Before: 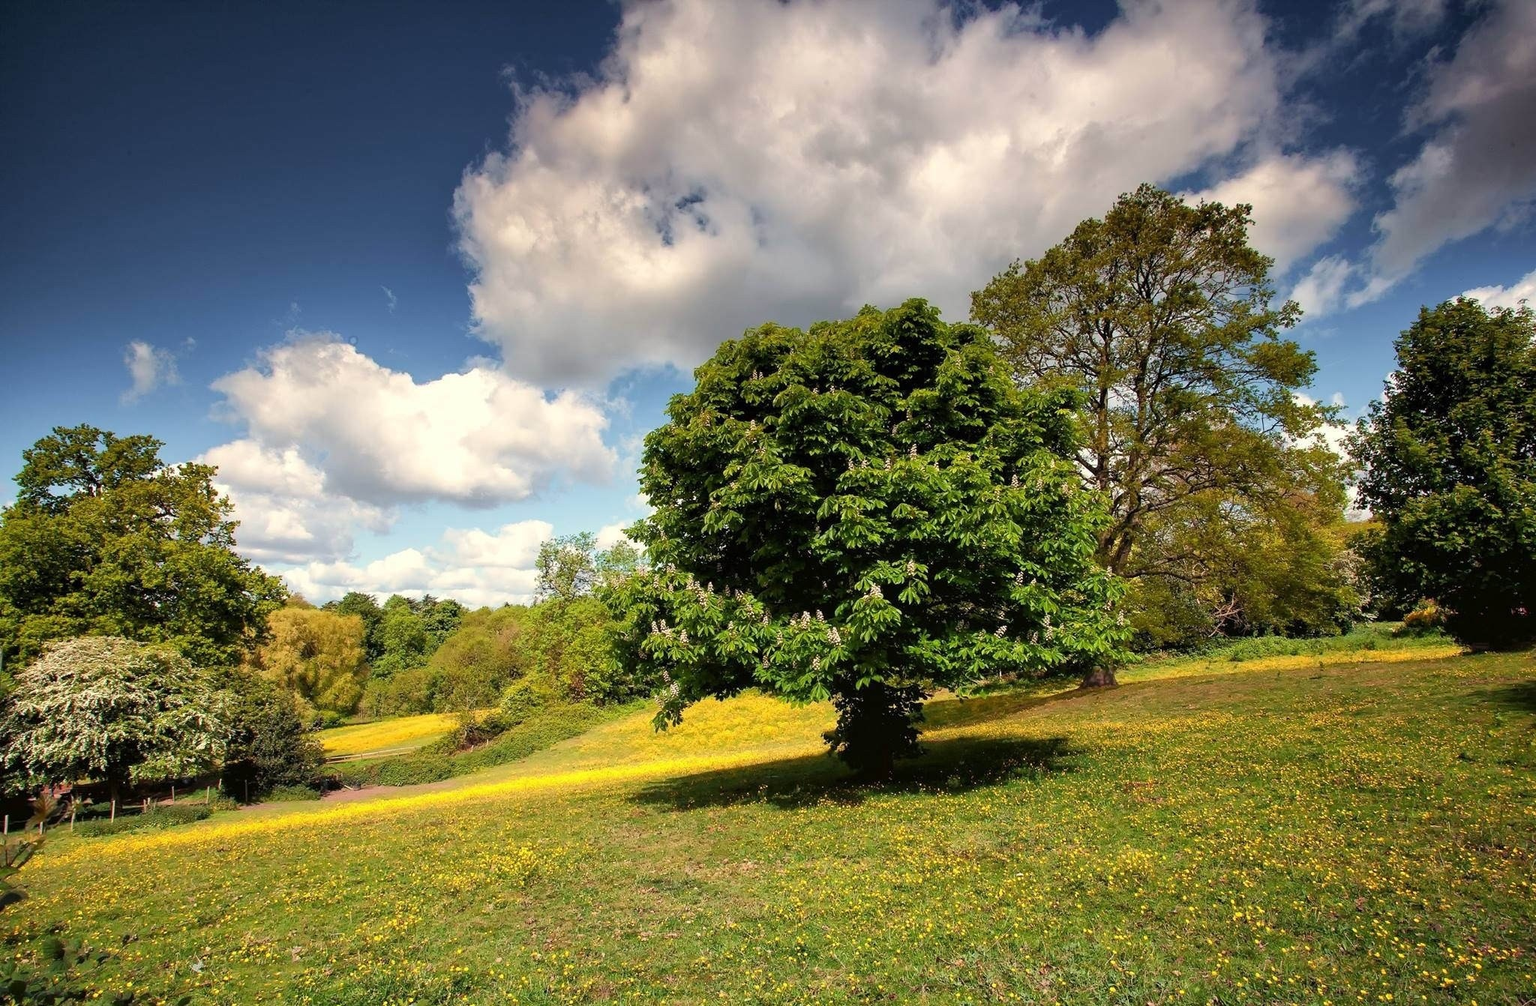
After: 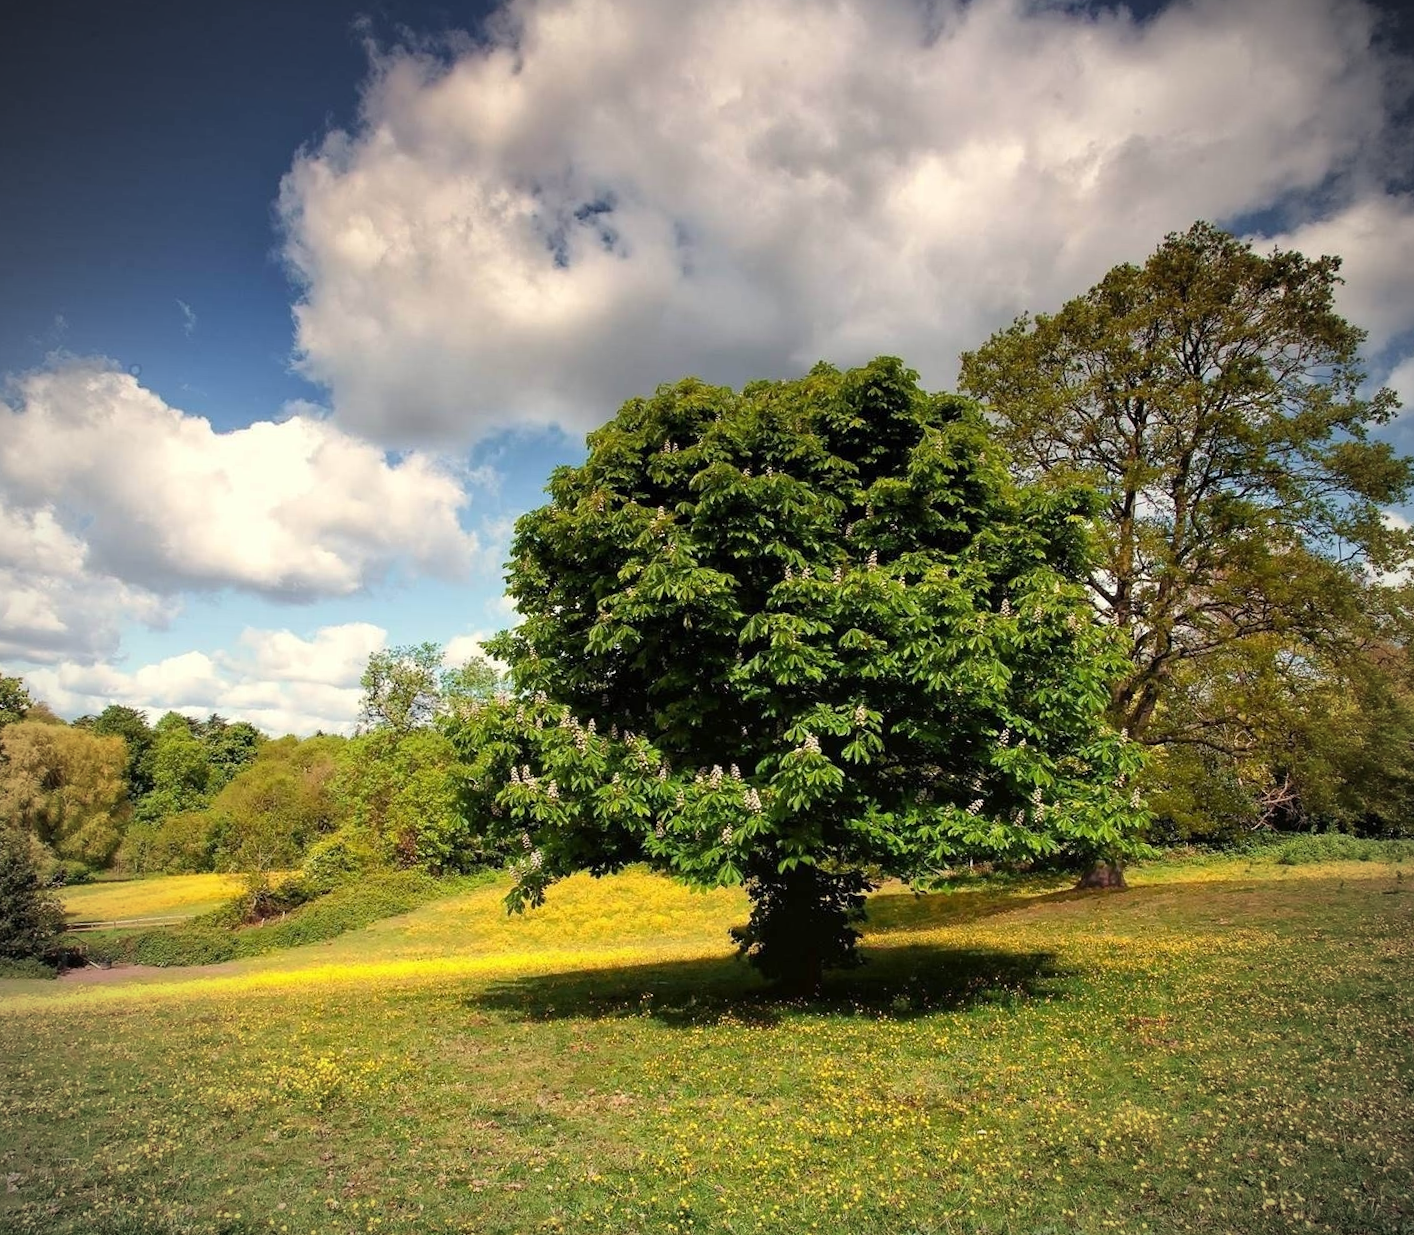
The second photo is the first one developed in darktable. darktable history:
vignetting: fall-off start 79.88%
crop and rotate: angle -3.27°, left 14.277%, top 0.028%, right 10.766%, bottom 0.028%
